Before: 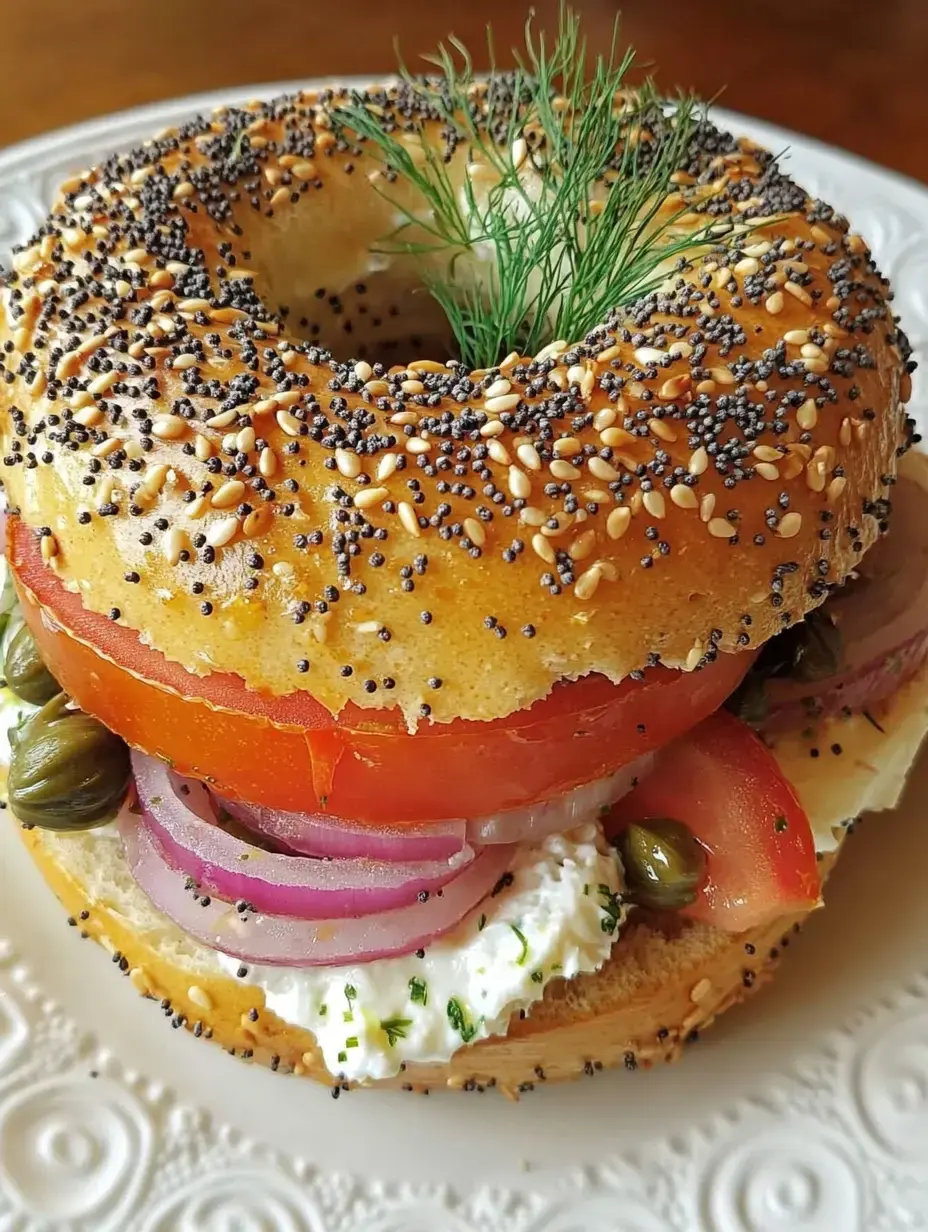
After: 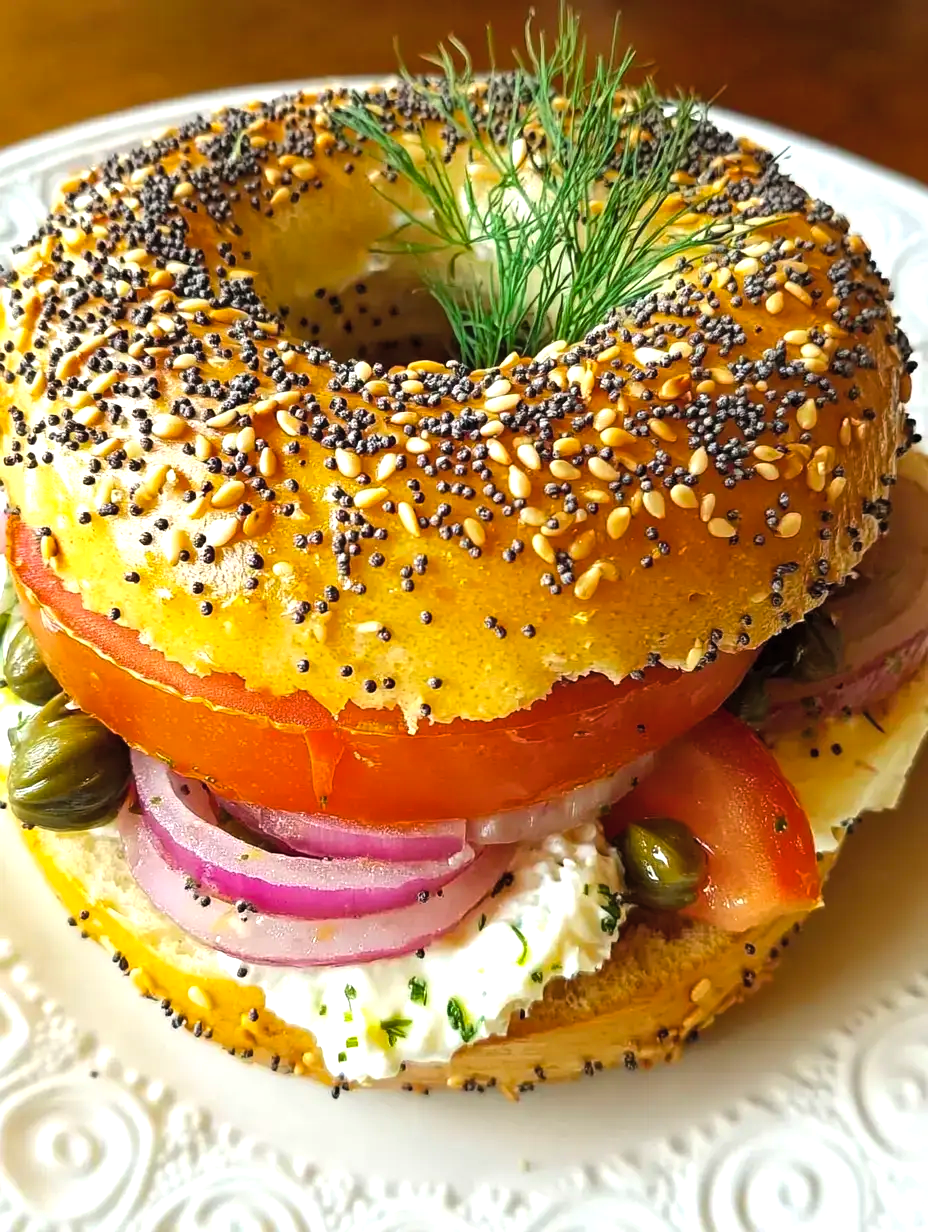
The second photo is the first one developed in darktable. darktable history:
contrast brightness saturation: contrast 0.048, brightness 0.06, saturation 0.007
color balance rgb: perceptual saturation grading › global saturation 30.06%, perceptual brilliance grading › global brilliance -5.191%, perceptual brilliance grading › highlights 24.432%, perceptual brilliance grading › mid-tones 7.409%, perceptual brilliance grading › shadows -4.887%
